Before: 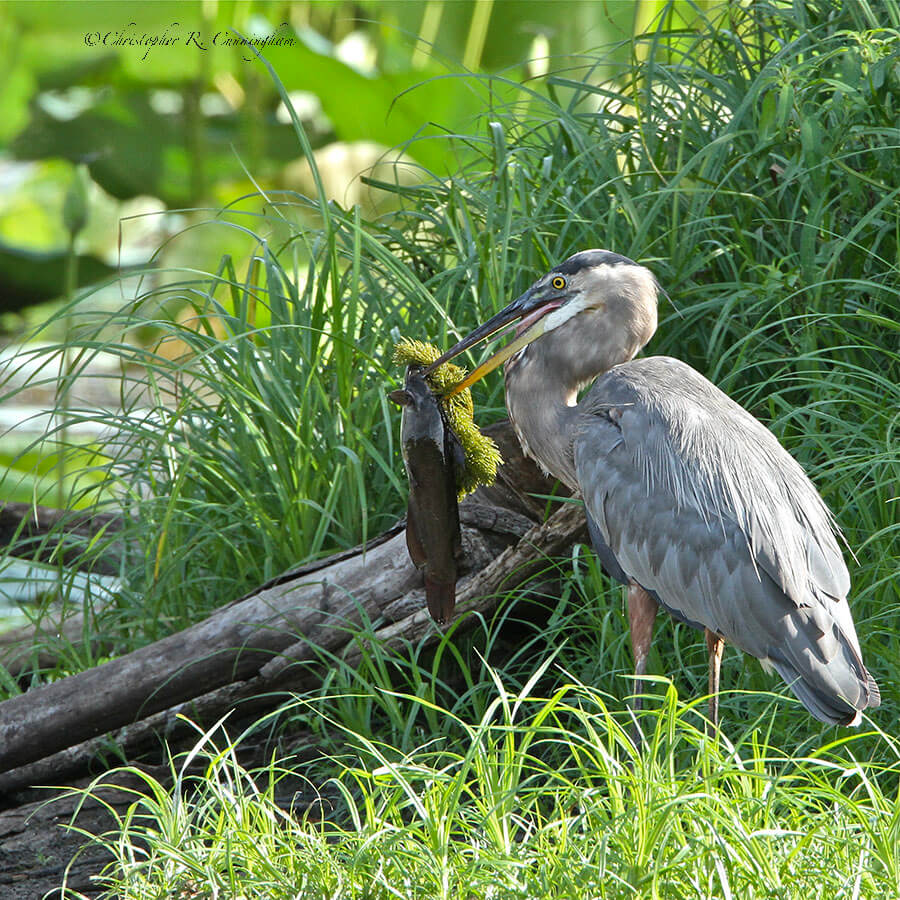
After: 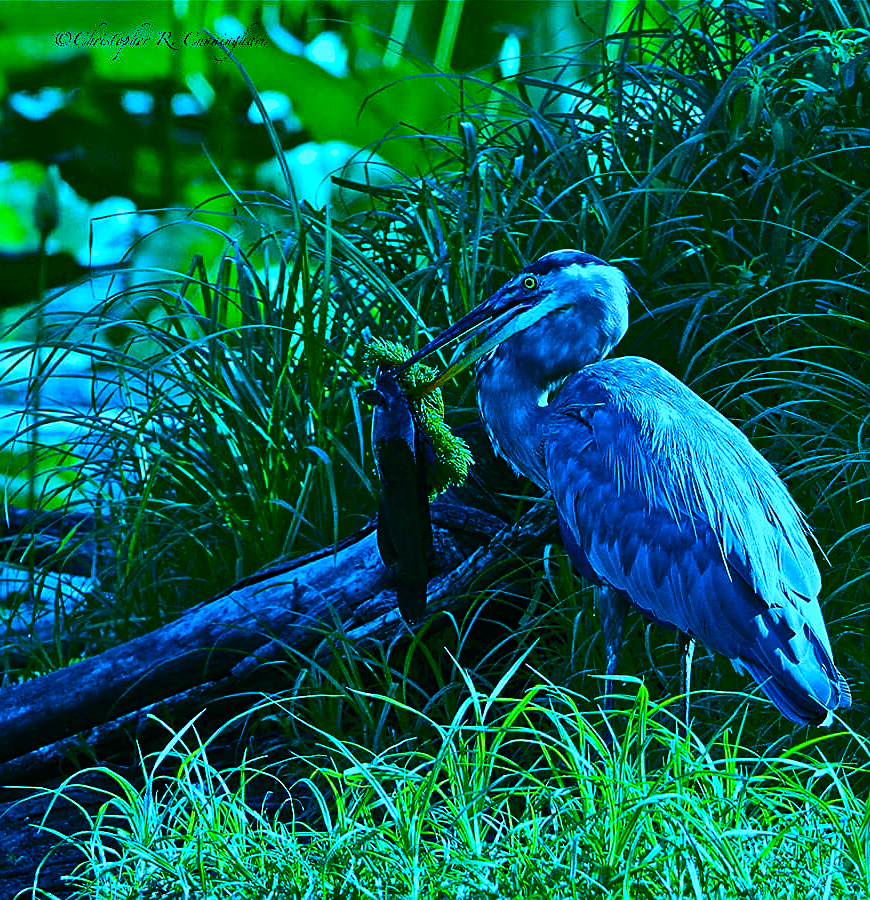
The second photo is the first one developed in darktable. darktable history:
velvia: on, module defaults
color balance rgb: shadows lift › chroma 11.71%, shadows lift › hue 133.46°, highlights gain › chroma 4%, highlights gain › hue 200.2°, perceptual saturation grading › global saturation 18.05%
sharpen: on, module defaults
crop and rotate: left 3.238%
color calibration: illuminant as shot in camera, x 0.358, y 0.373, temperature 4628.91 K
contrast brightness saturation: brightness -0.52
white balance: red 0.766, blue 1.537
tone curve: curves: ch0 [(0, 0) (0.11, 0.081) (0.256, 0.259) (0.398, 0.475) (0.498, 0.611) (0.65, 0.757) (0.835, 0.883) (1, 0.961)]; ch1 [(0, 0) (0.346, 0.307) (0.408, 0.369) (0.453, 0.457) (0.482, 0.479) (0.502, 0.498) (0.521, 0.51) (0.553, 0.554) (0.618, 0.65) (0.693, 0.727) (1, 1)]; ch2 [(0, 0) (0.366, 0.337) (0.434, 0.46) (0.485, 0.494) (0.5, 0.494) (0.511, 0.508) (0.537, 0.55) (0.579, 0.599) (0.621, 0.693) (1, 1)], color space Lab, independent channels, preserve colors none
